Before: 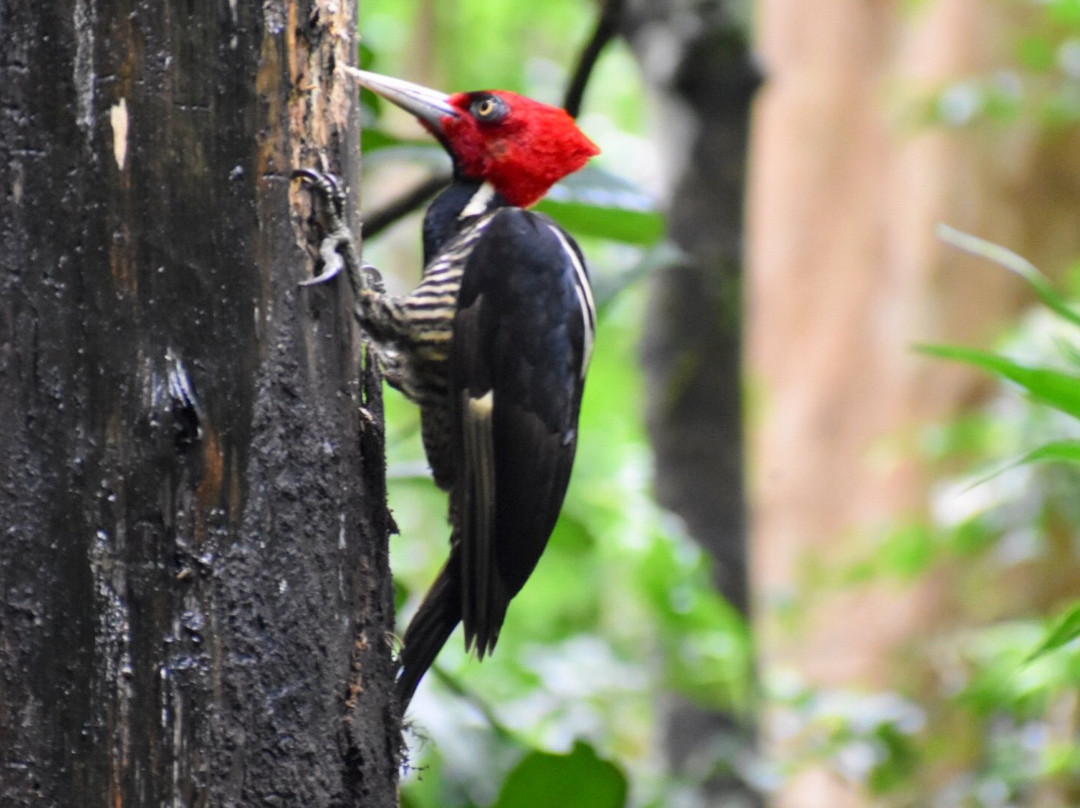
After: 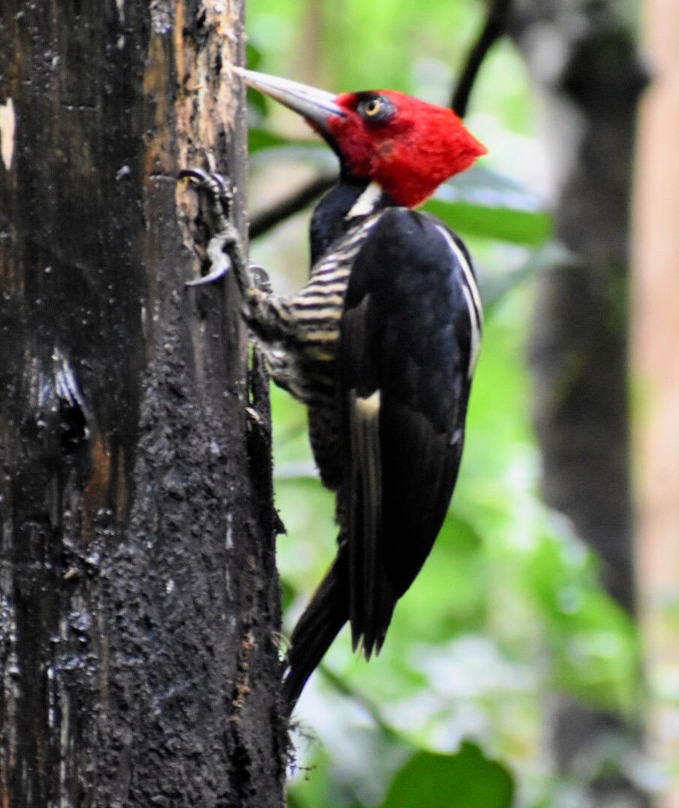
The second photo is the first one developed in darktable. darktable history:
filmic rgb: black relative exposure -12.07 EV, white relative exposure 2.8 EV, target black luminance 0%, hardness 8.13, latitude 69.78%, contrast 1.138, highlights saturation mix 10.76%, shadows ↔ highlights balance -0.391%
crop: left 10.503%, right 26.535%
